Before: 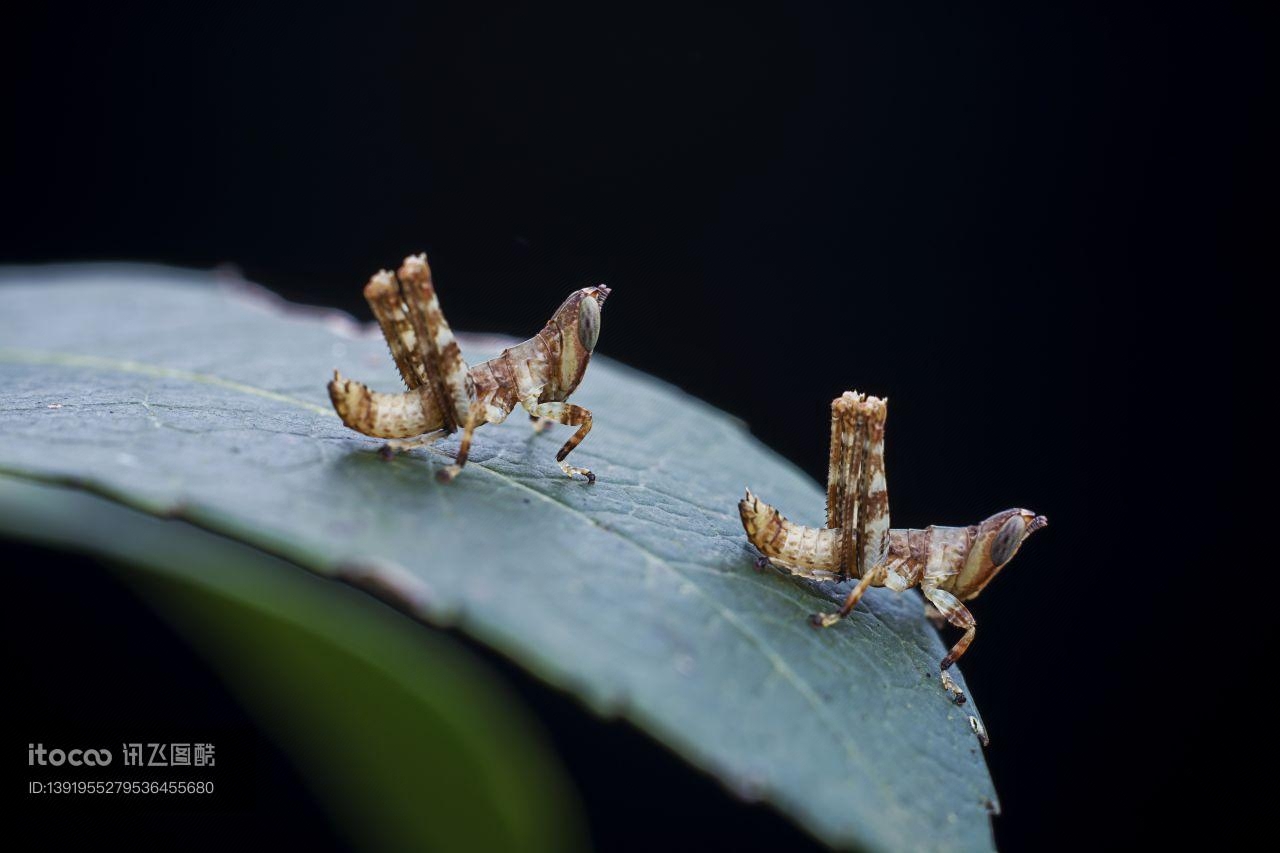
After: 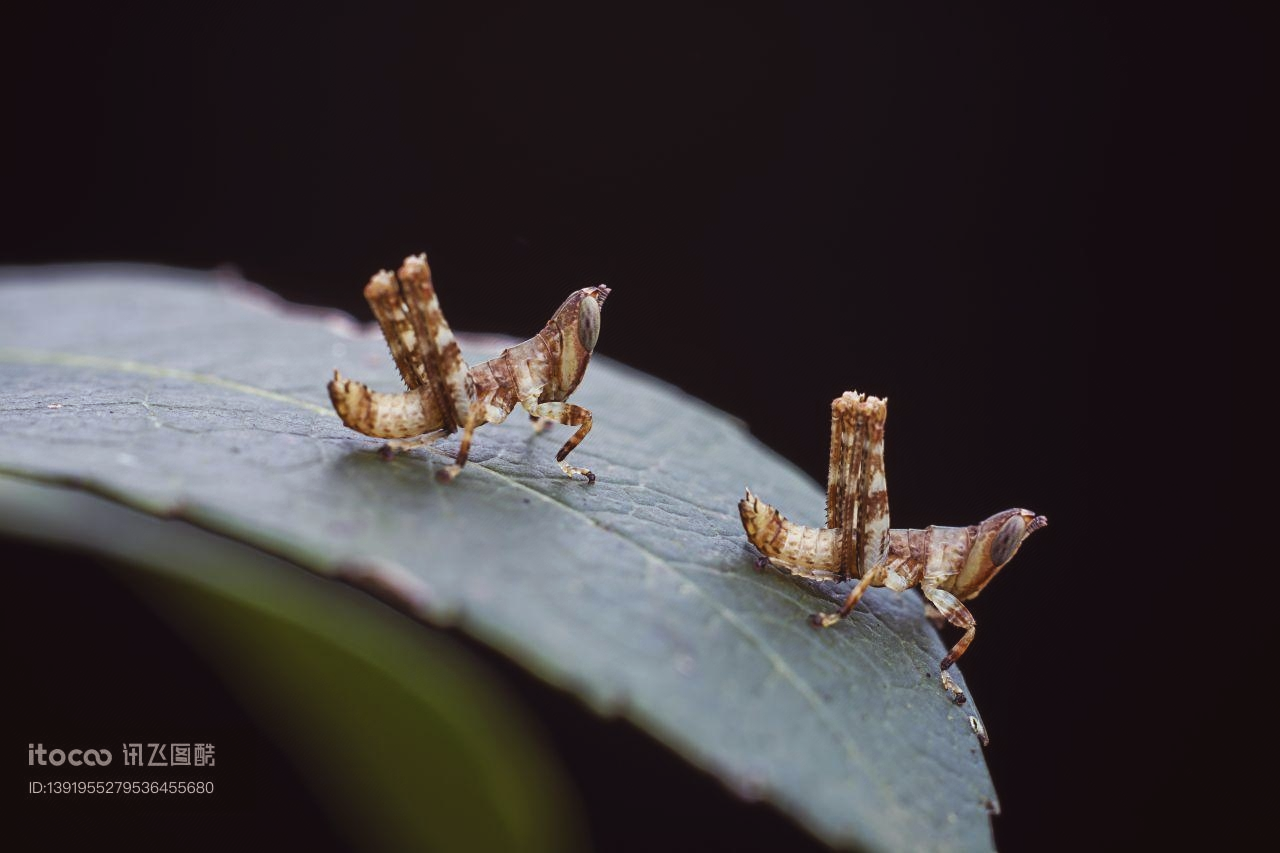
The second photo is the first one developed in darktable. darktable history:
color balance rgb: power › chroma 1.54%, power › hue 26.61°, global offset › luminance 0.483%, global offset › hue 56.5°, perceptual saturation grading › global saturation 2.553%
contrast brightness saturation: saturation -0.049
